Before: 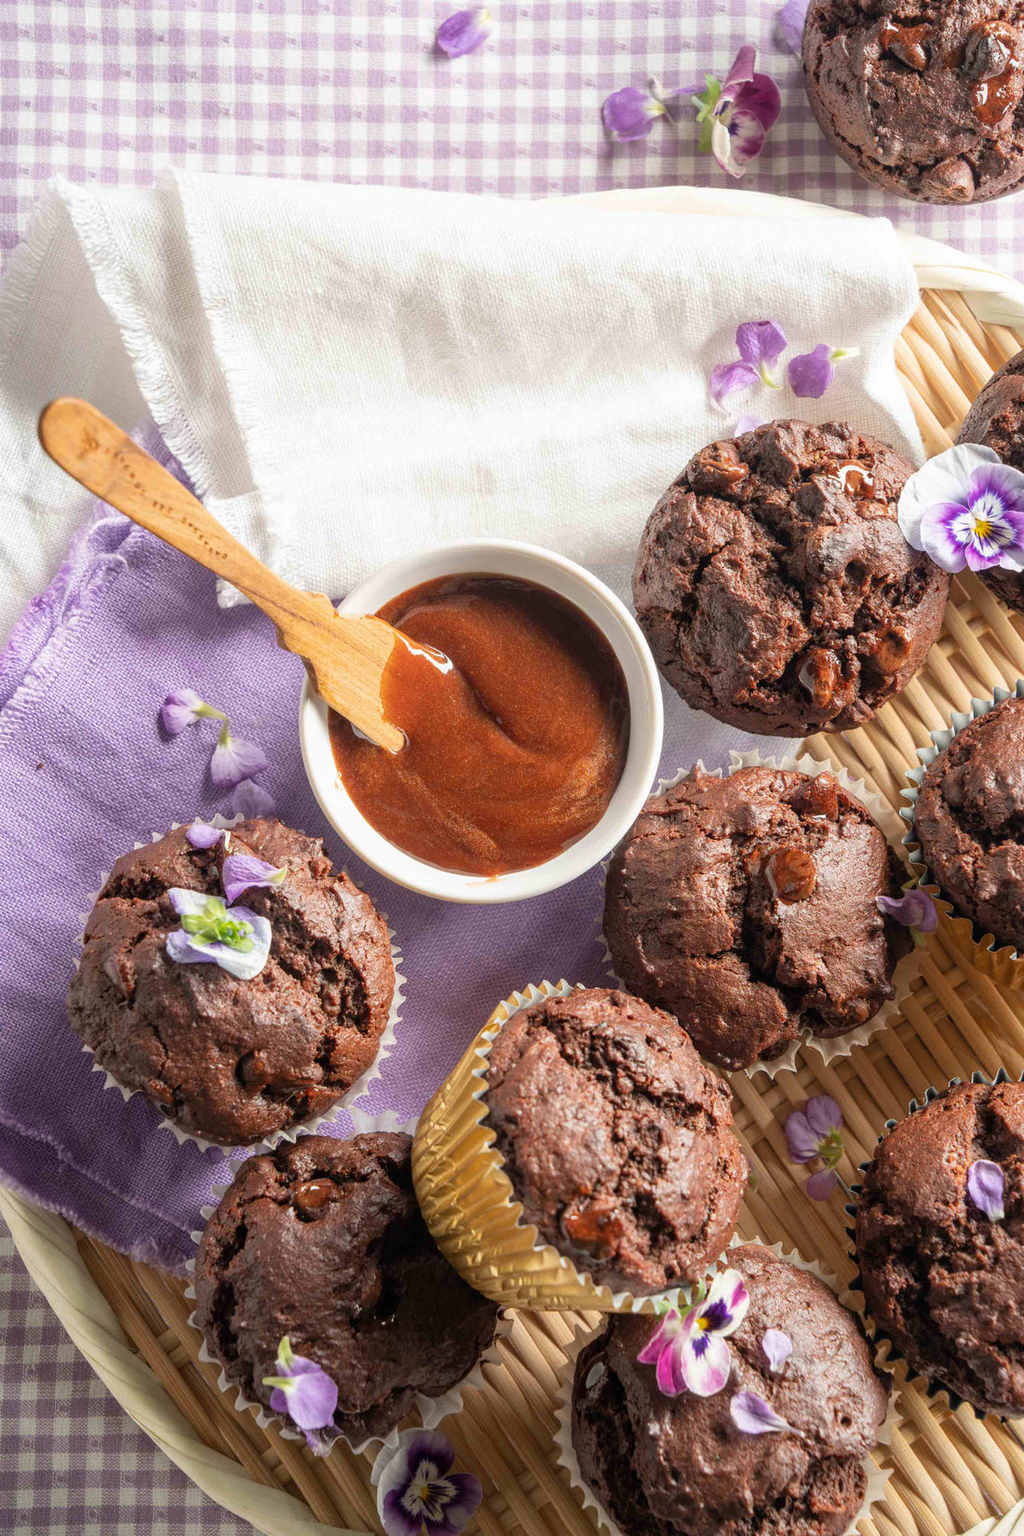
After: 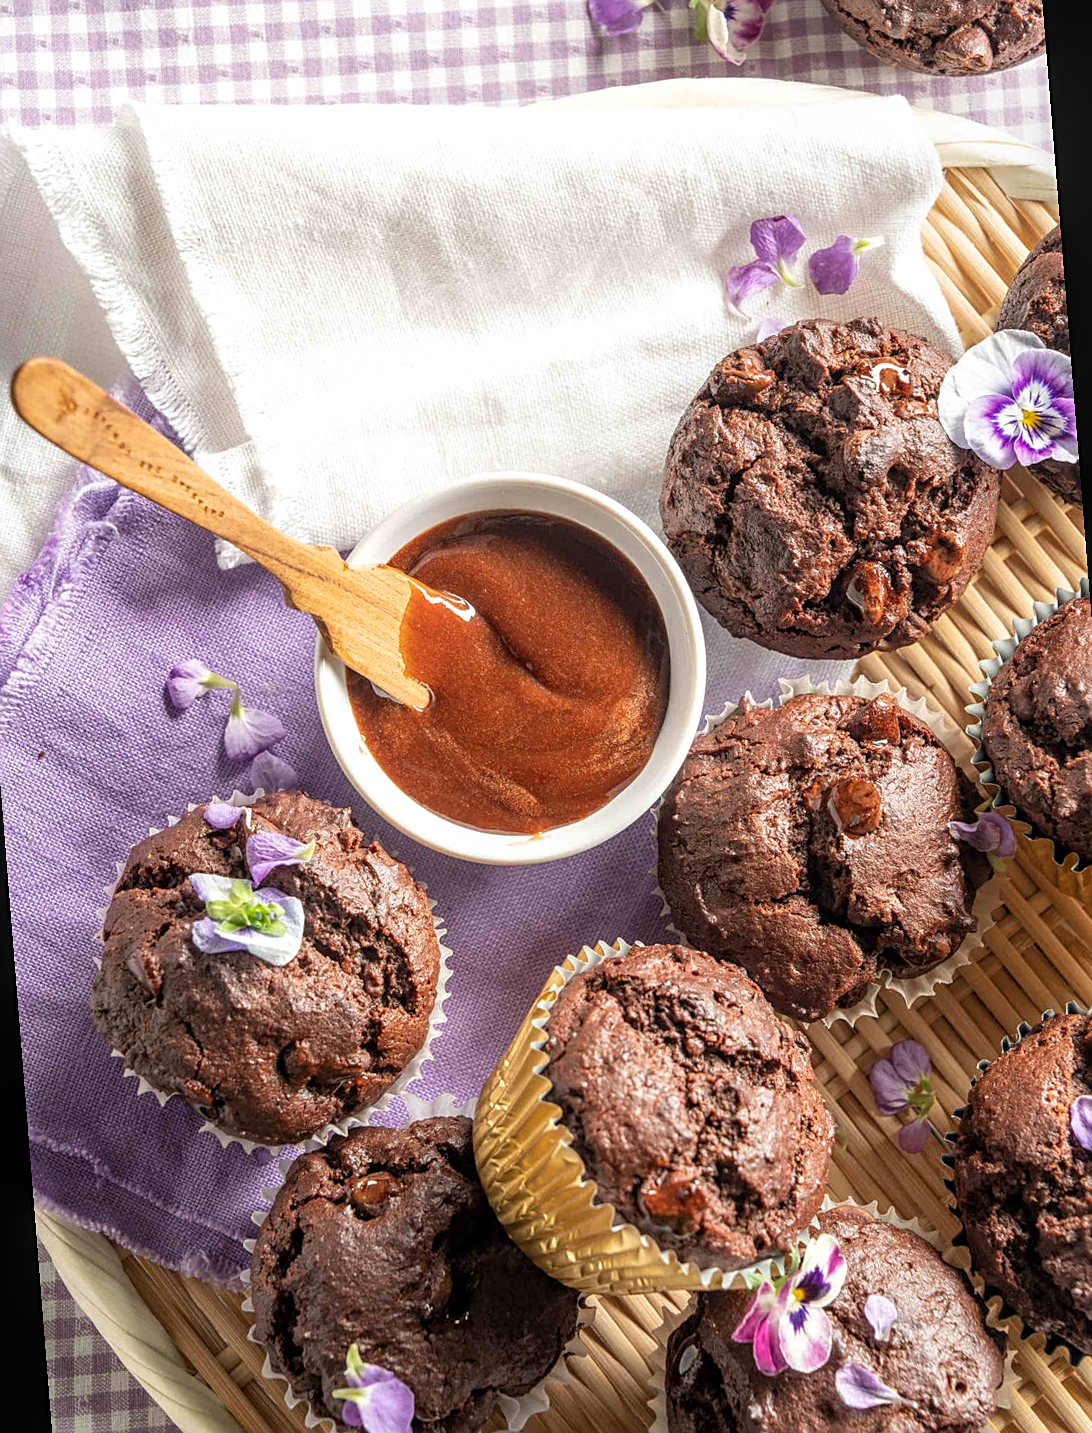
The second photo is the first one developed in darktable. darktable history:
exposure: exposure 0.127 EV, compensate highlight preservation false
local contrast: on, module defaults
sharpen: on, module defaults
rotate and perspective: rotation -4.57°, crop left 0.054, crop right 0.944, crop top 0.087, crop bottom 0.914
